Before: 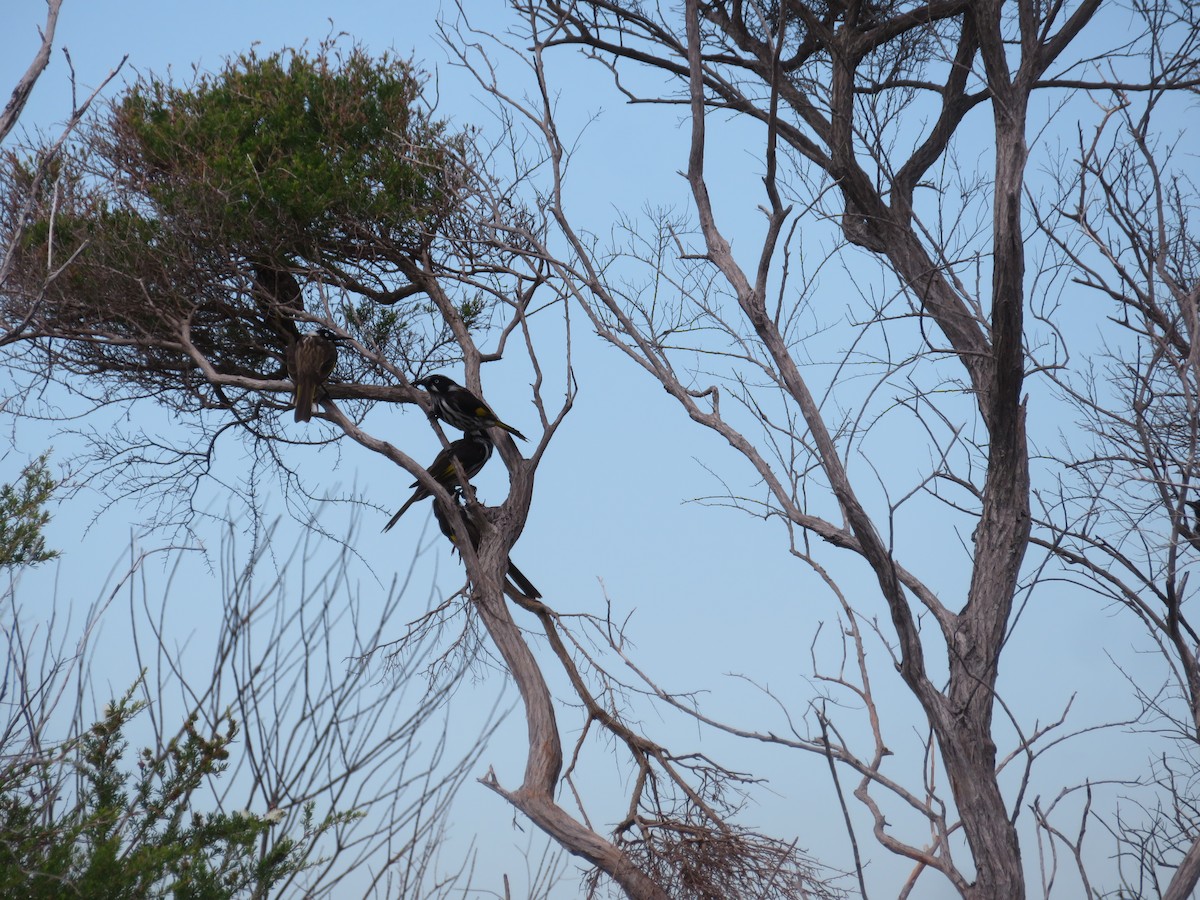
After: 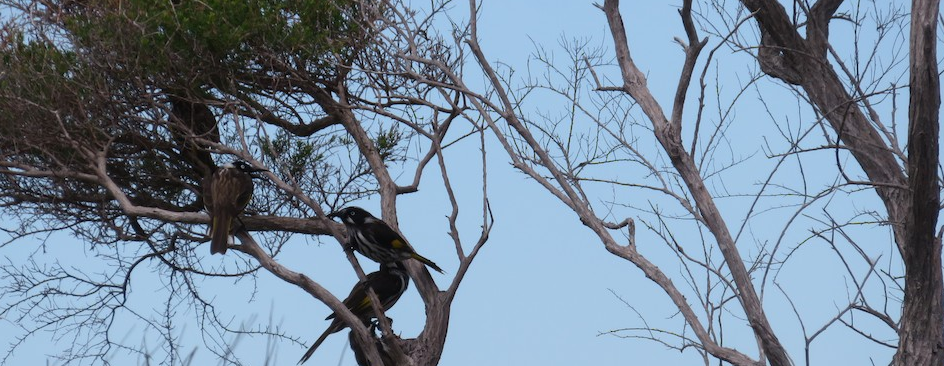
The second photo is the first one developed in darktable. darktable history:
crop: left 7.027%, top 18.68%, right 14.254%, bottom 40.557%
